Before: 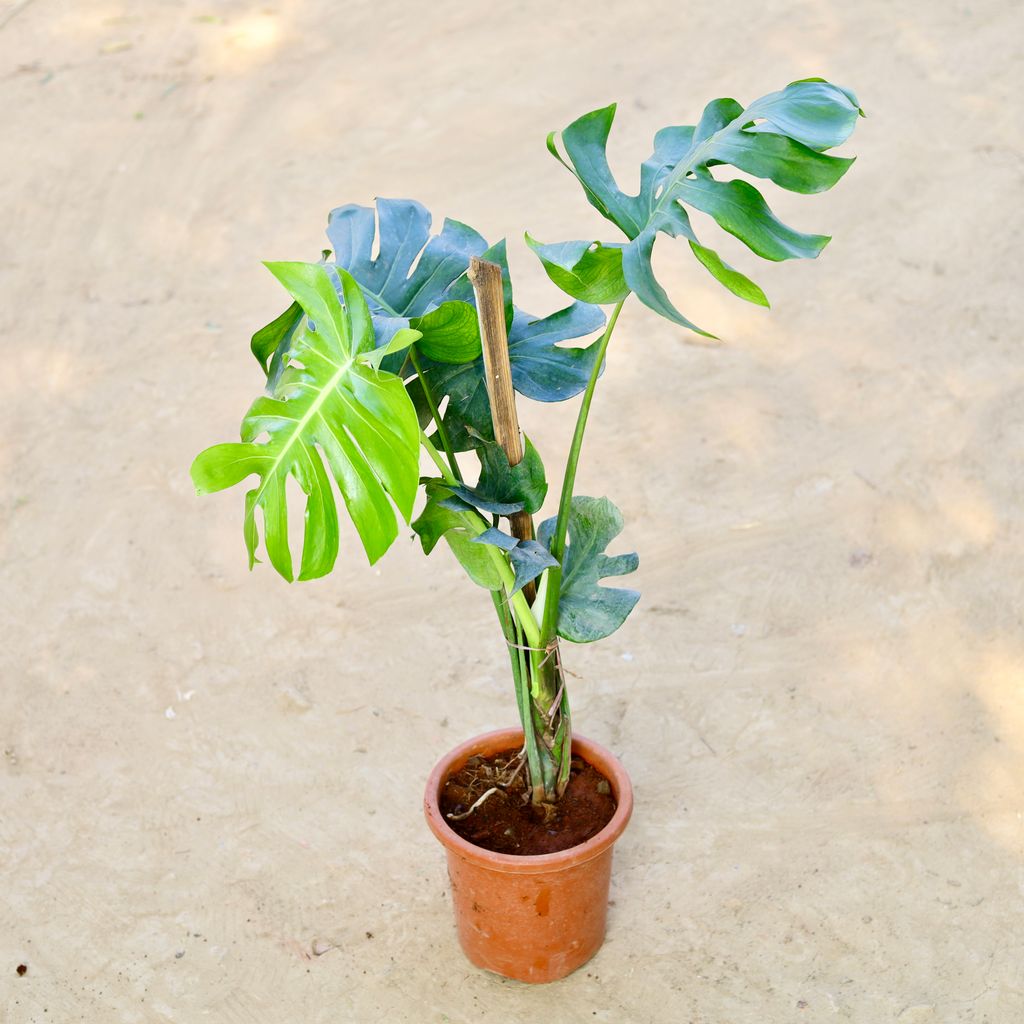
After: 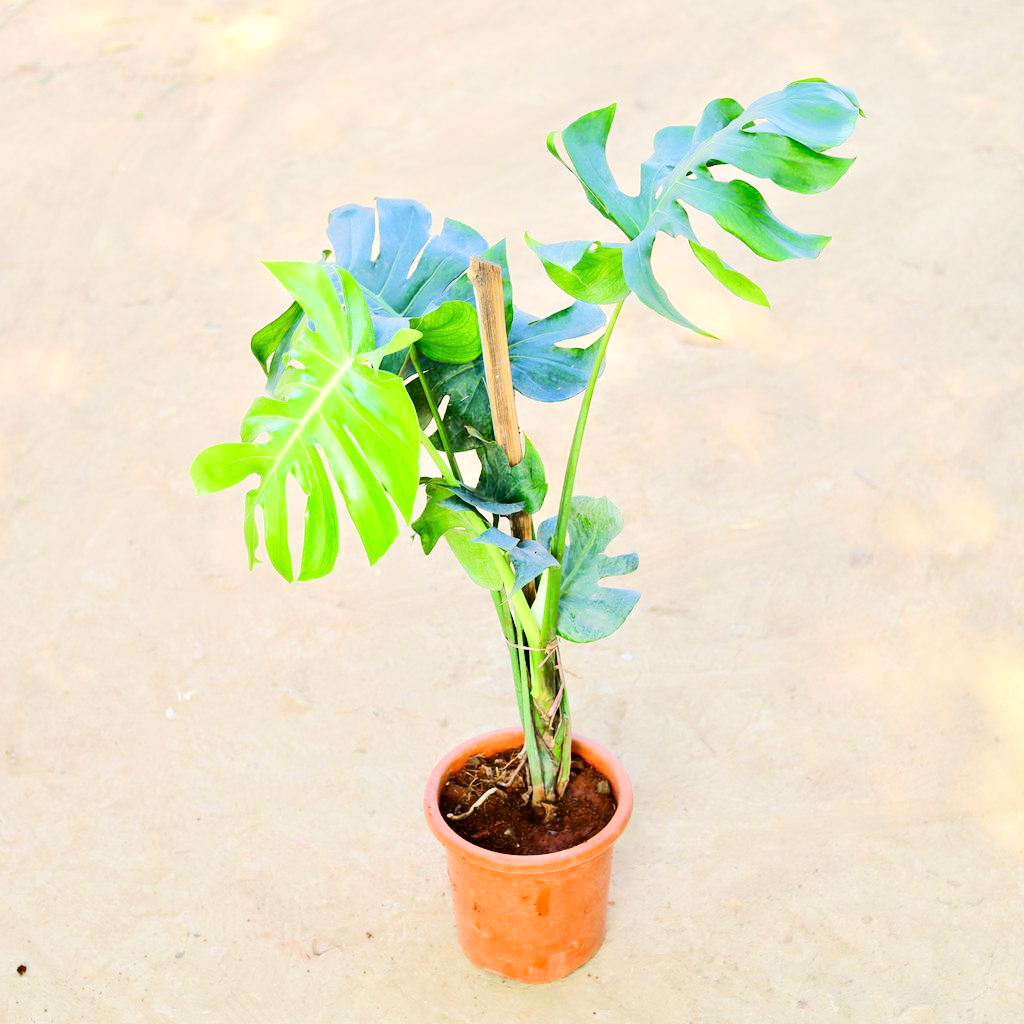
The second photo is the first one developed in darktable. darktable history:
tone equalizer: -7 EV 0.165 EV, -6 EV 0.634 EV, -5 EV 1.15 EV, -4 EV 1.34 EV, -3 EV 1.15 EV, -2 EV 0.6 EV, -1 EV 0.168 EV, edges refinement/feathering 500, mask exposure compensation -1.57 EV, preserve details no
